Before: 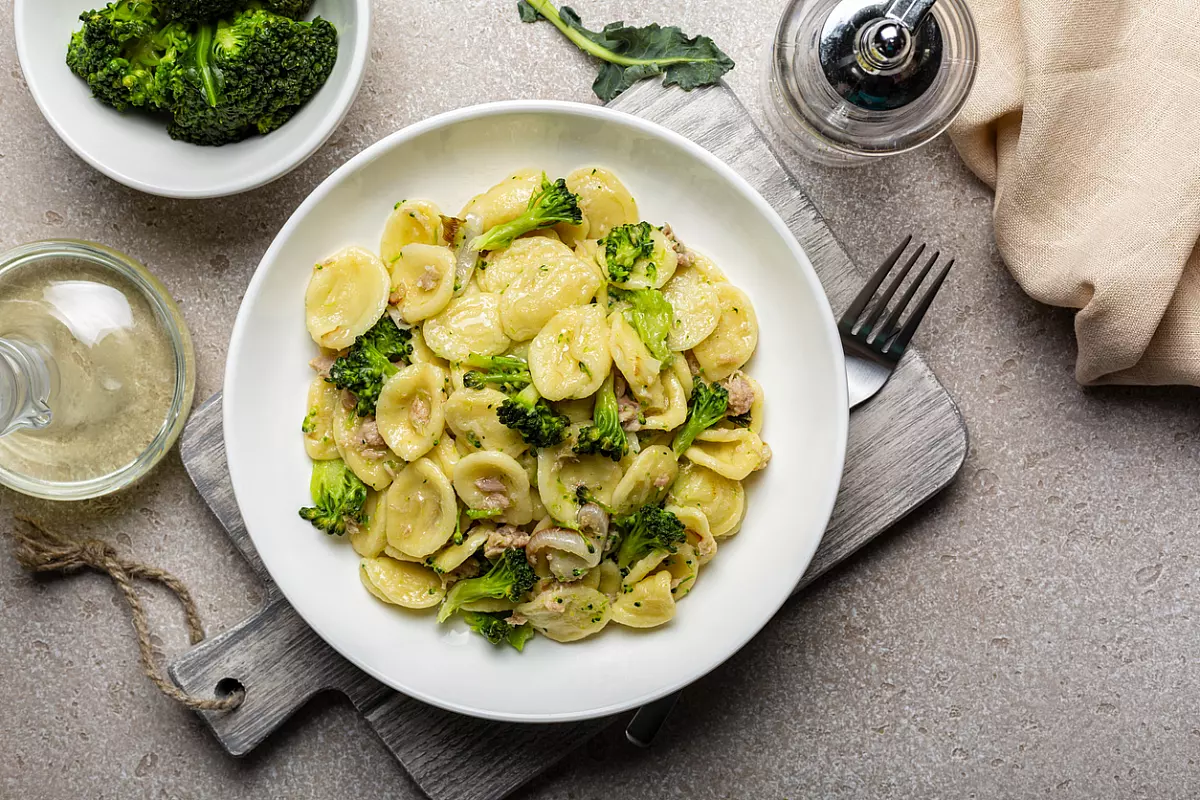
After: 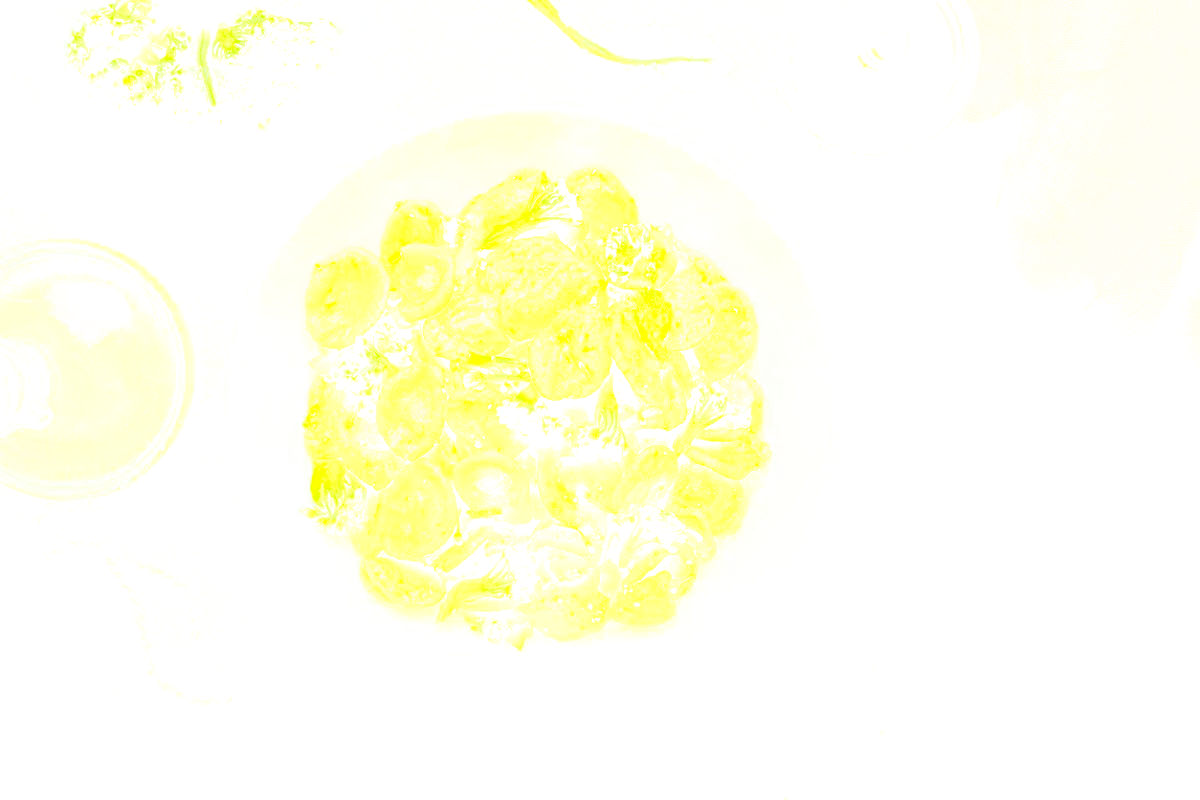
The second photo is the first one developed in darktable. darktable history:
bloom: size 70%, threshold 25%, strength 70%
local contrast: on, module defaults
contrast brightness saturation: contrast 0.24, brightness 0.26, saturation 0.39
split-toning: shadows › hue 277.2°, shadows › saturation 0.74
